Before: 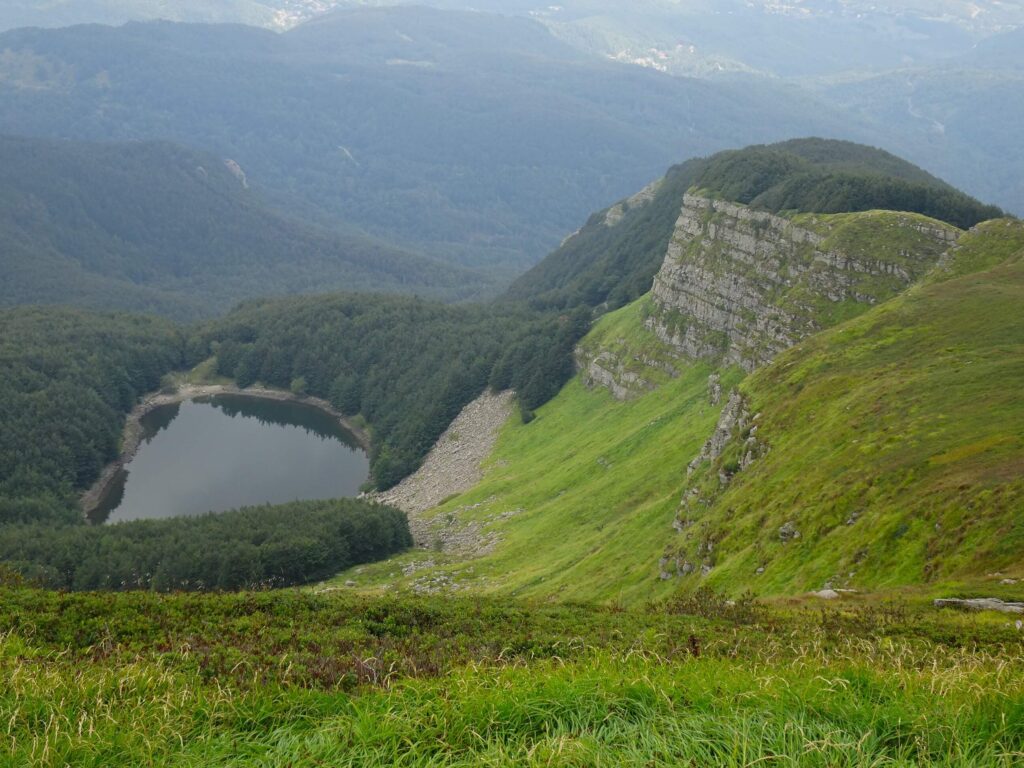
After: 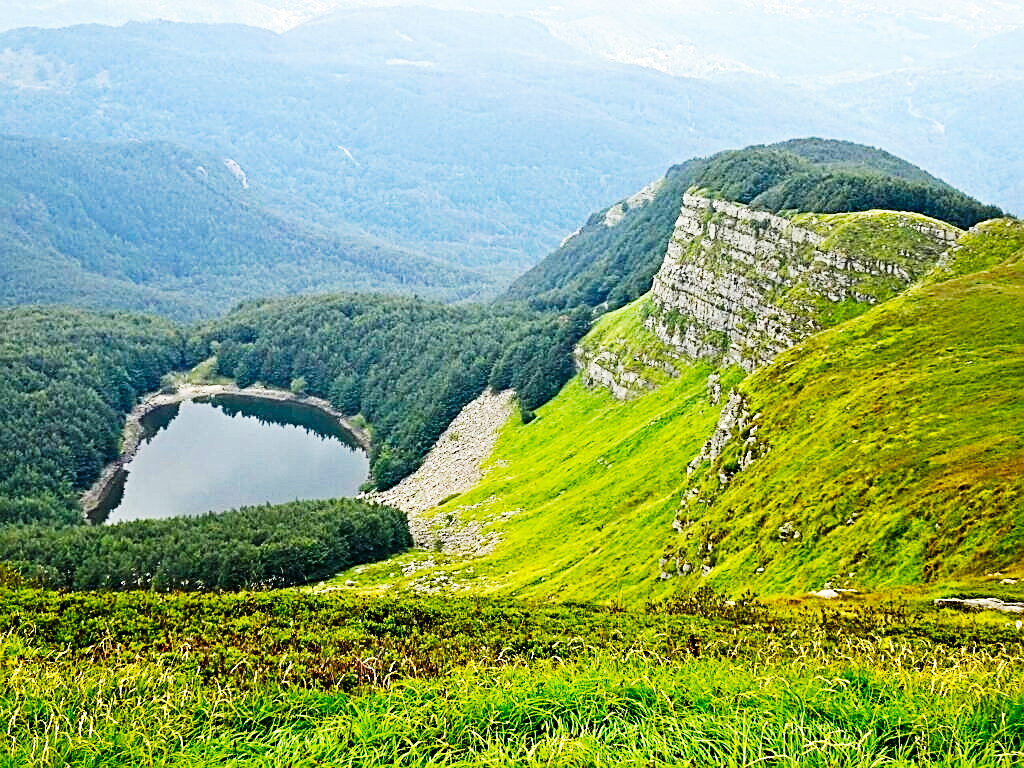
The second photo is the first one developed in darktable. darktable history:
contrast brightness saturation: contrast 0.071
color balance rgb: perceptual saturation grading › global saturation 29.091%, perceptual saturation grading › mid-tones 11.878%, perceptual saturation grading › shadows 10.655%, perceptual brilliance grading › global brilliance -1.505%, perceptual brilliance grading › highlights -1.175%, perceptual brilliance grading › mid-tones -1.265%, perceptual brilliance grading › shadows -1.089%, global vibrance 20%
base curve: curves: ch0 [(0, 0) (0.007, 0.004) (0.027, 0.03) (0.046, 0.07) (0.207, 0.54) (0.442, 0.872) (0.673, 0.972) (1, 1)], preserve colors none
contrast equalizer: octaves 7, y [[0.5, 0.542, 0.583, 0.625, 0.667, 0.708], [0.5 ×6], [0.5 ×6], [0 ×6], [0 ×6]]
sharpen: on, module defaults
